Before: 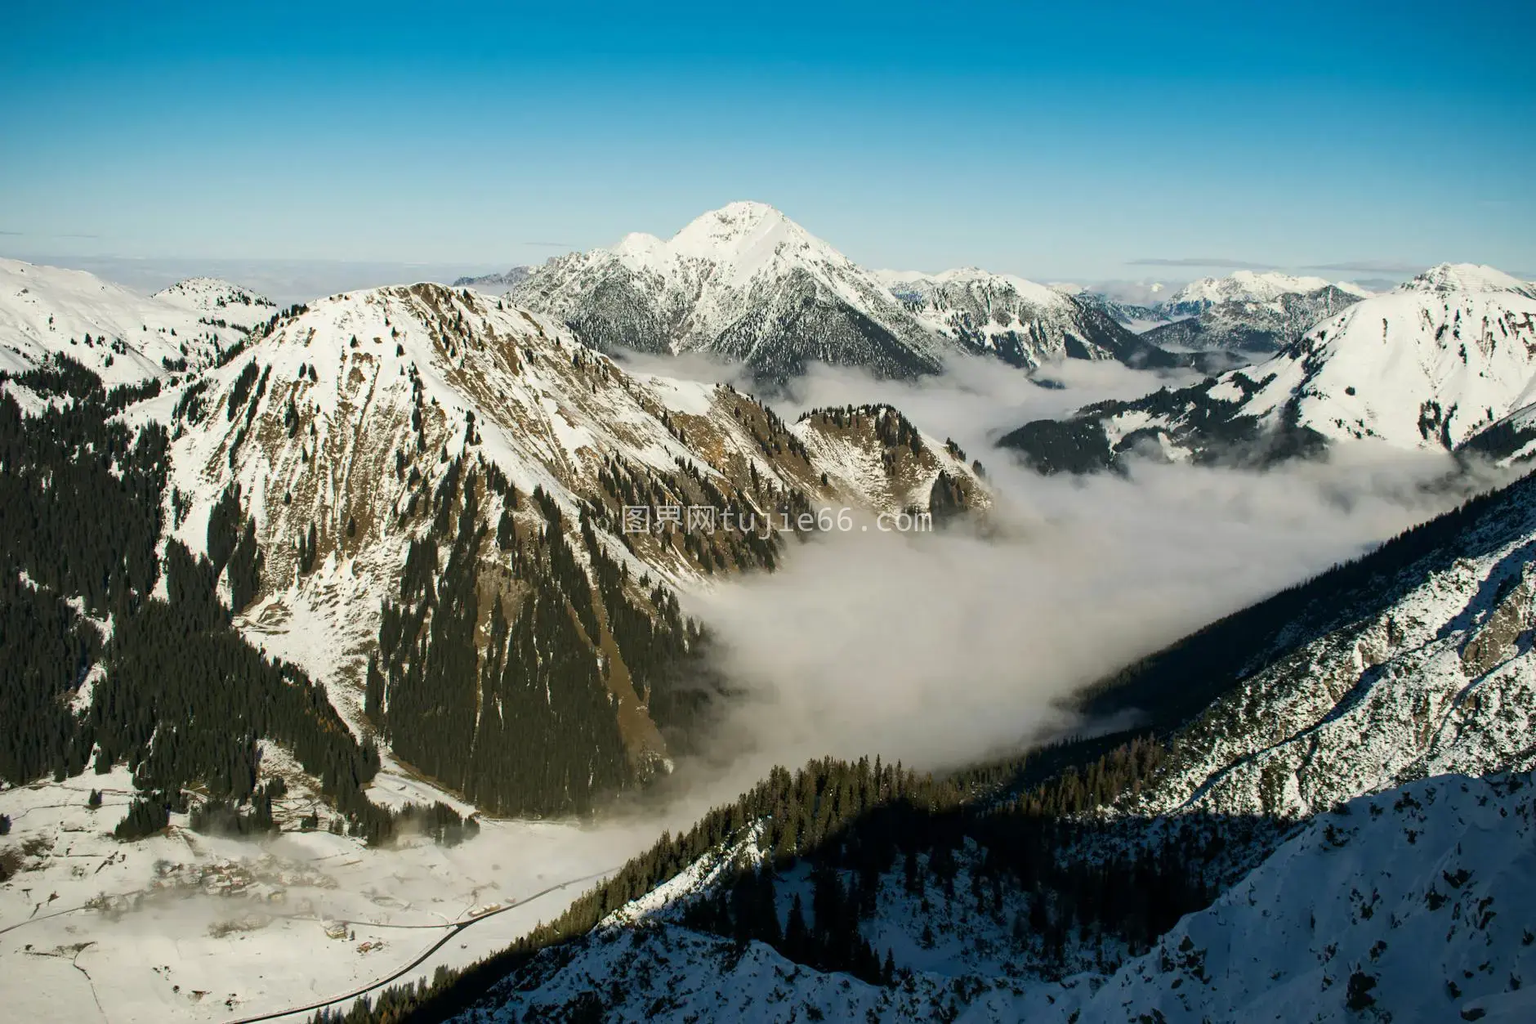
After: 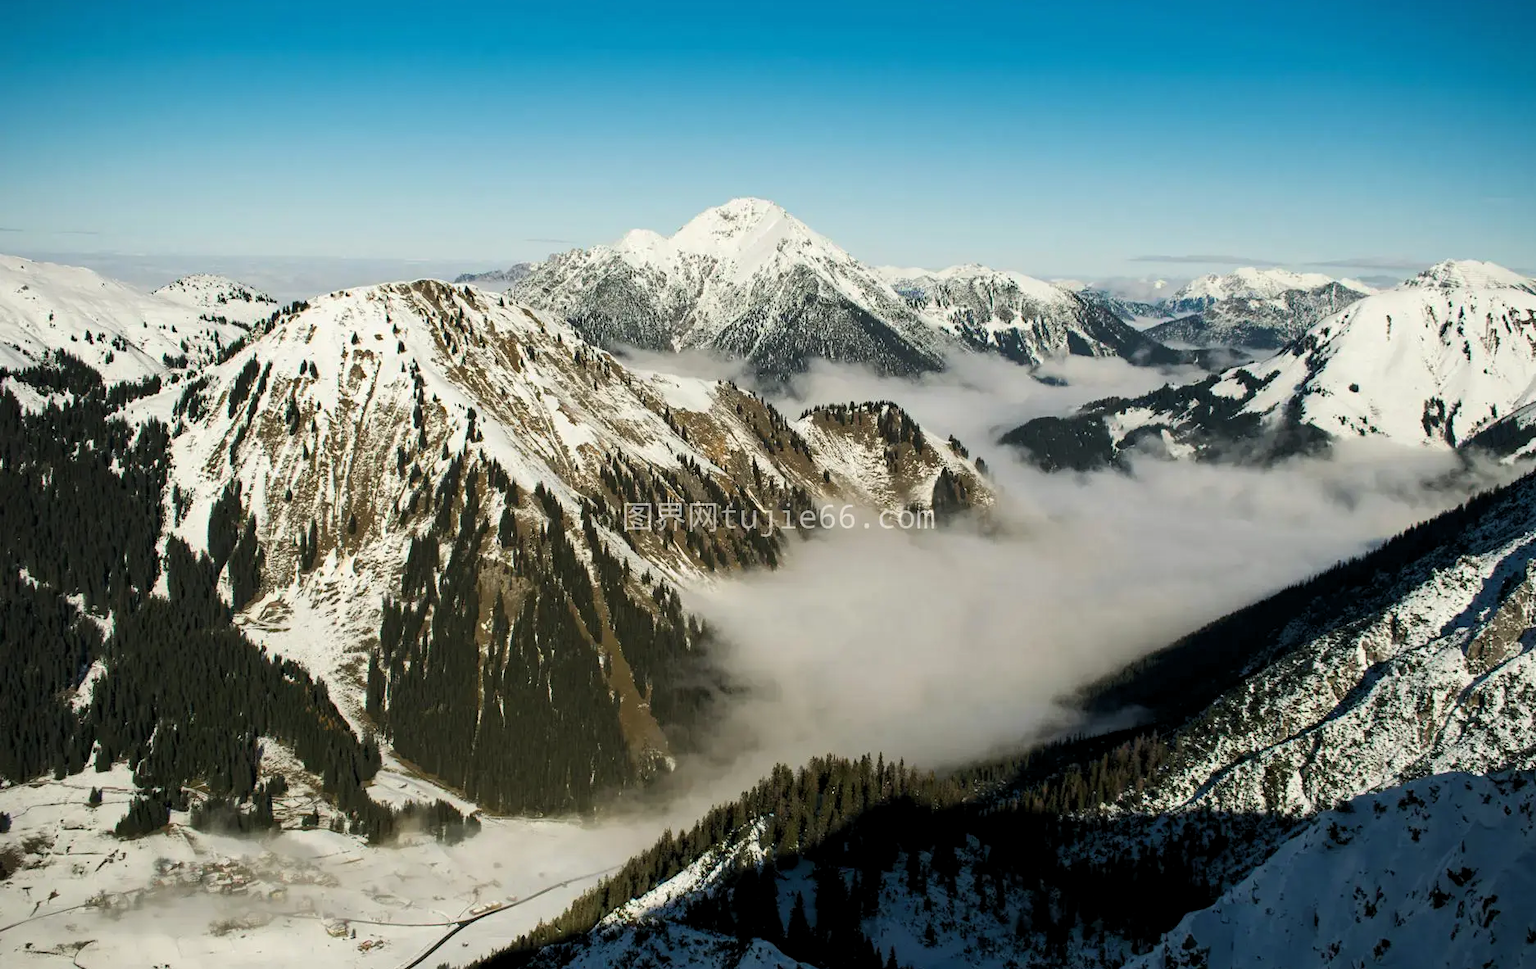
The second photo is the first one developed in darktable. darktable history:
levels: levels [0.026, 0.507, 0.987]
crop: top 0.448%, right 0.264%, bottom 5.045%
